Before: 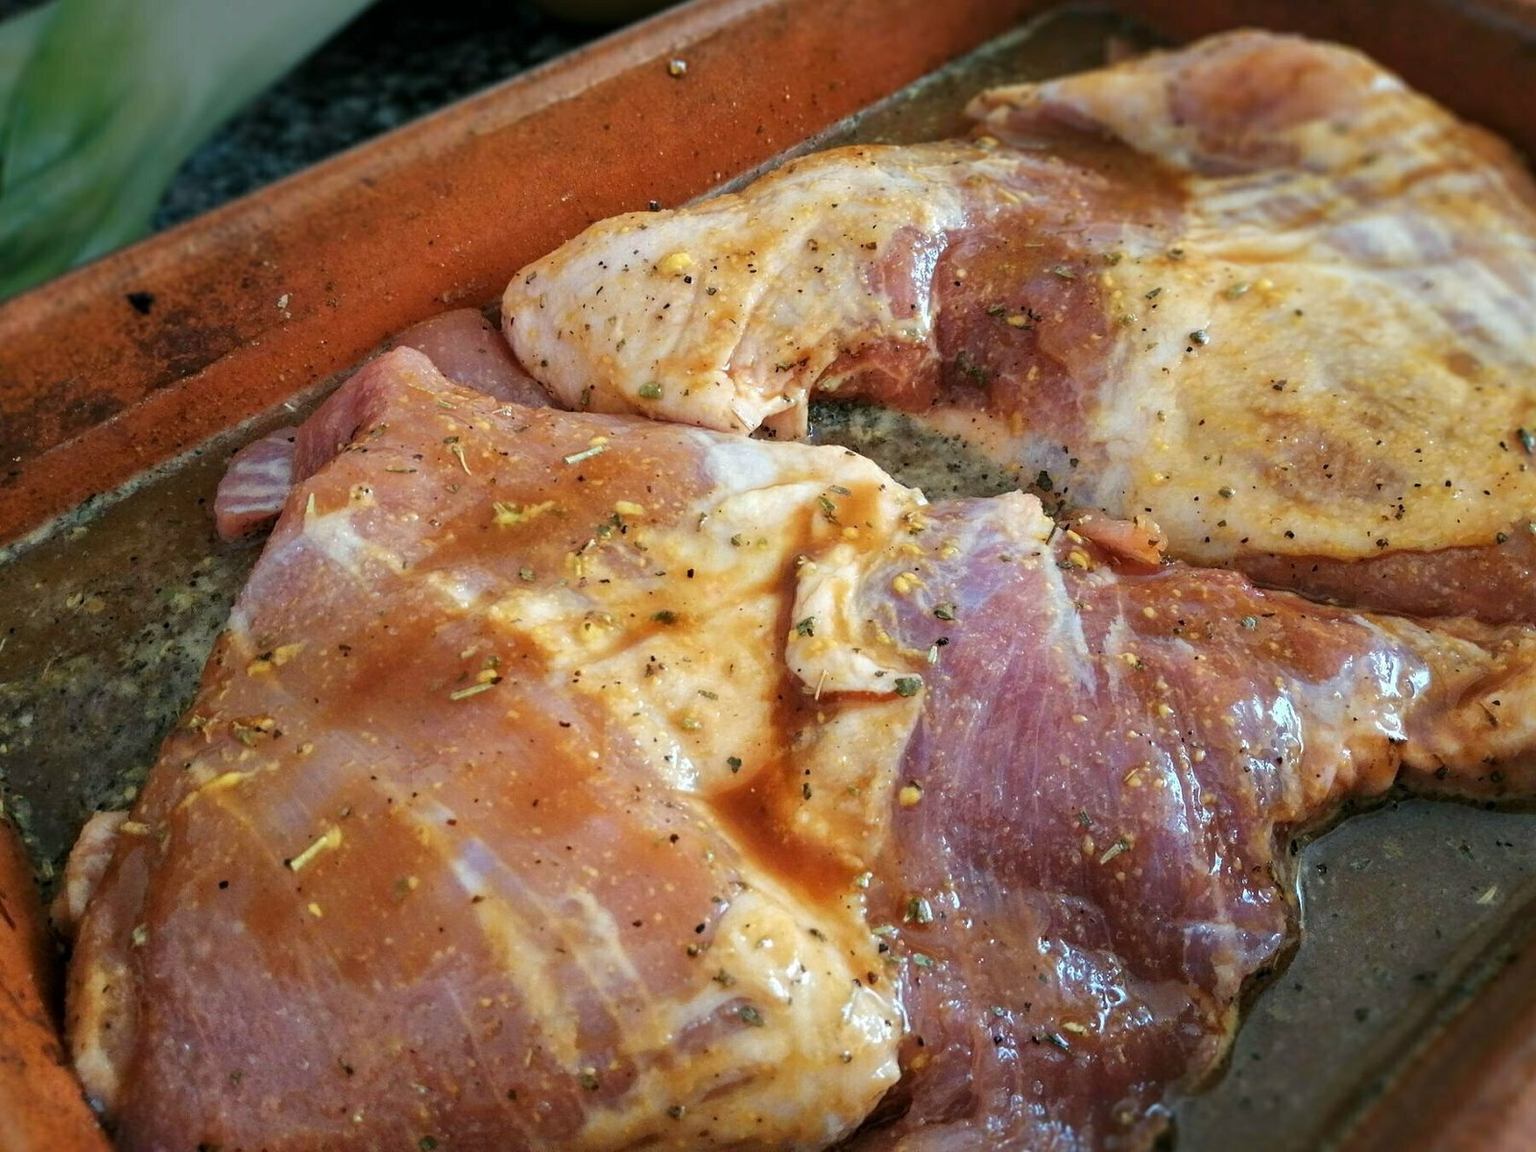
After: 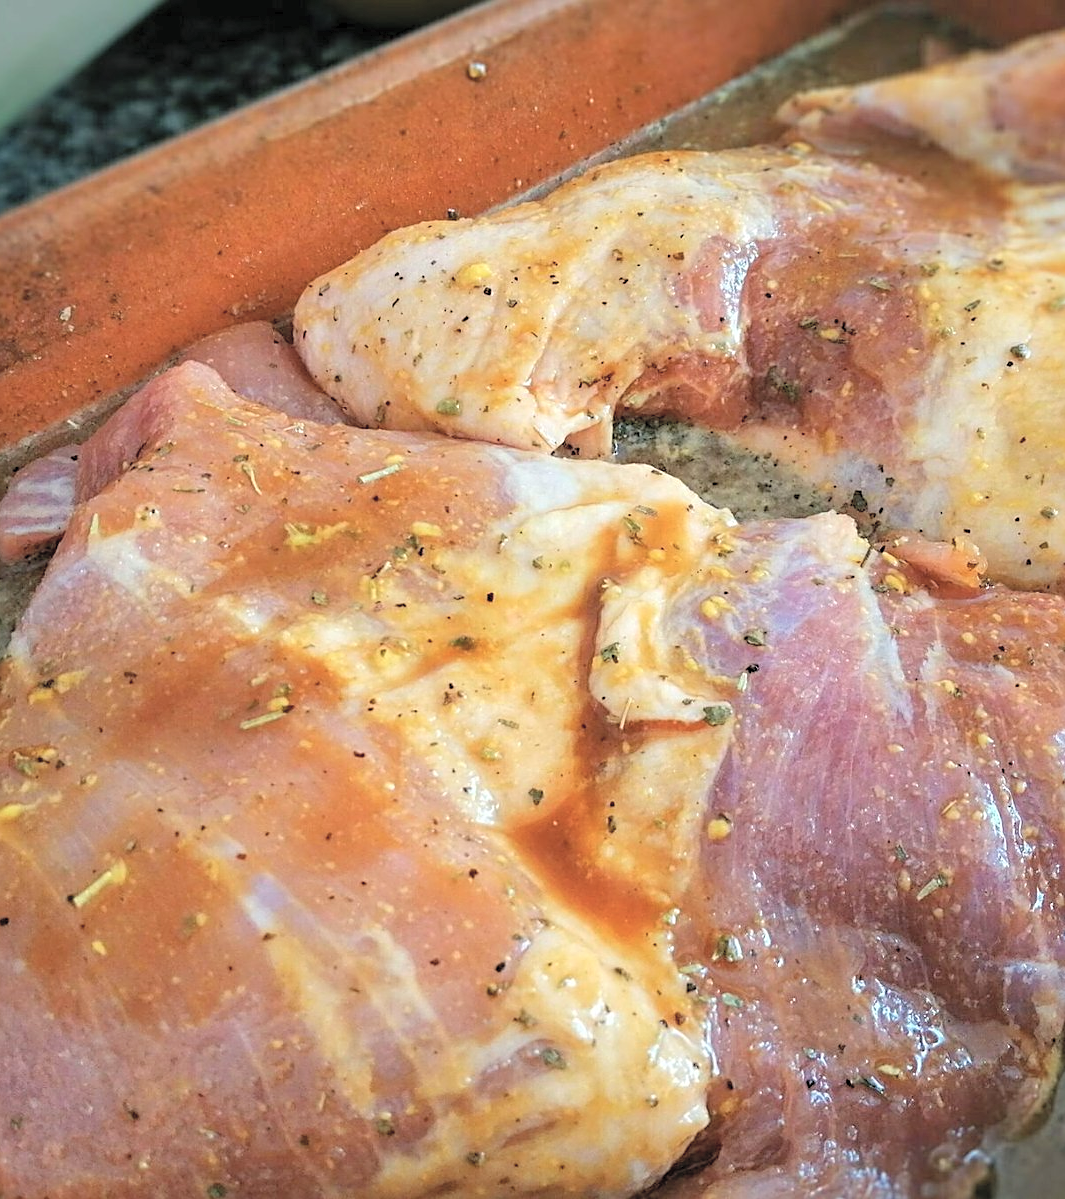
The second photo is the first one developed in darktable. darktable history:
color zones: curves: ch0 [(0, 0.5) (0.143, 0.5) (0.286, 0.5) (0.429, 0.5) (0.571, 0.5) (0.714, 0.476) (0.857, 0.5) (1, 0.5)]; ch2 [(0, 0.5) (0.143, 0.5) (0.286, 0.5) (0.429, 0.5) (0.571, 0.5) (0.714, 0.487) (0.857, 0.5) (1, 0.5)]
crop and rotate: left 14.329%, right 19.06%
color balance rgb: perceptual saturation grading › global saturation 0.326%
sharpen: on, module defaults
contrast brightness saturation: brightness 0.289
